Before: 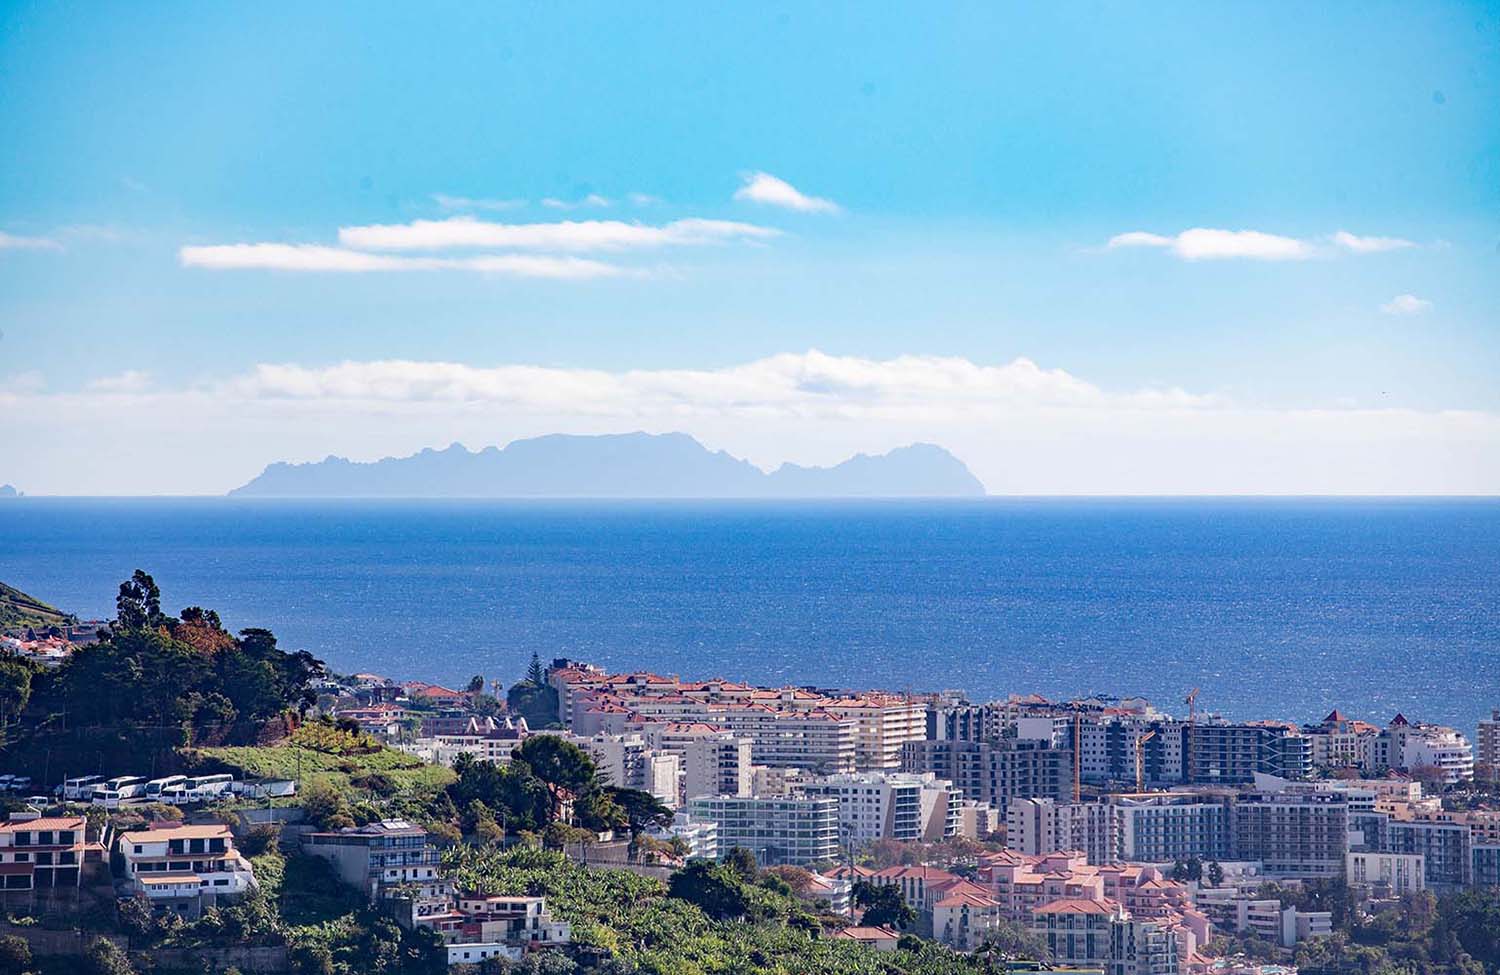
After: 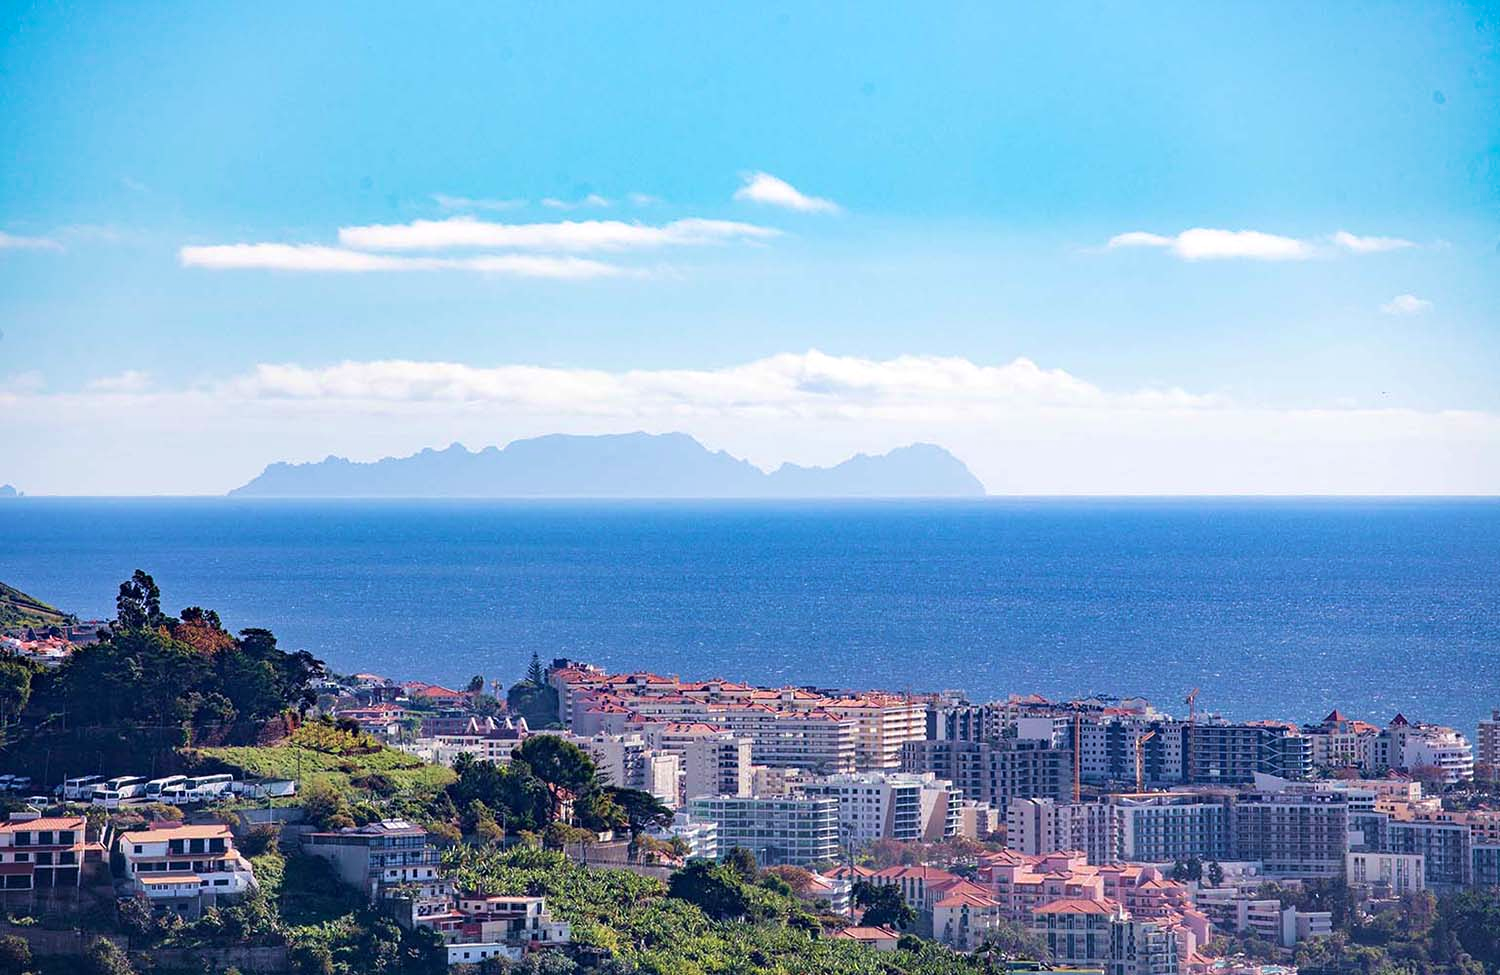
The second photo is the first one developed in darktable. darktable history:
exposure: exposure 0.078 EV, compensate highlight preservation false
velvia: strength 27%
